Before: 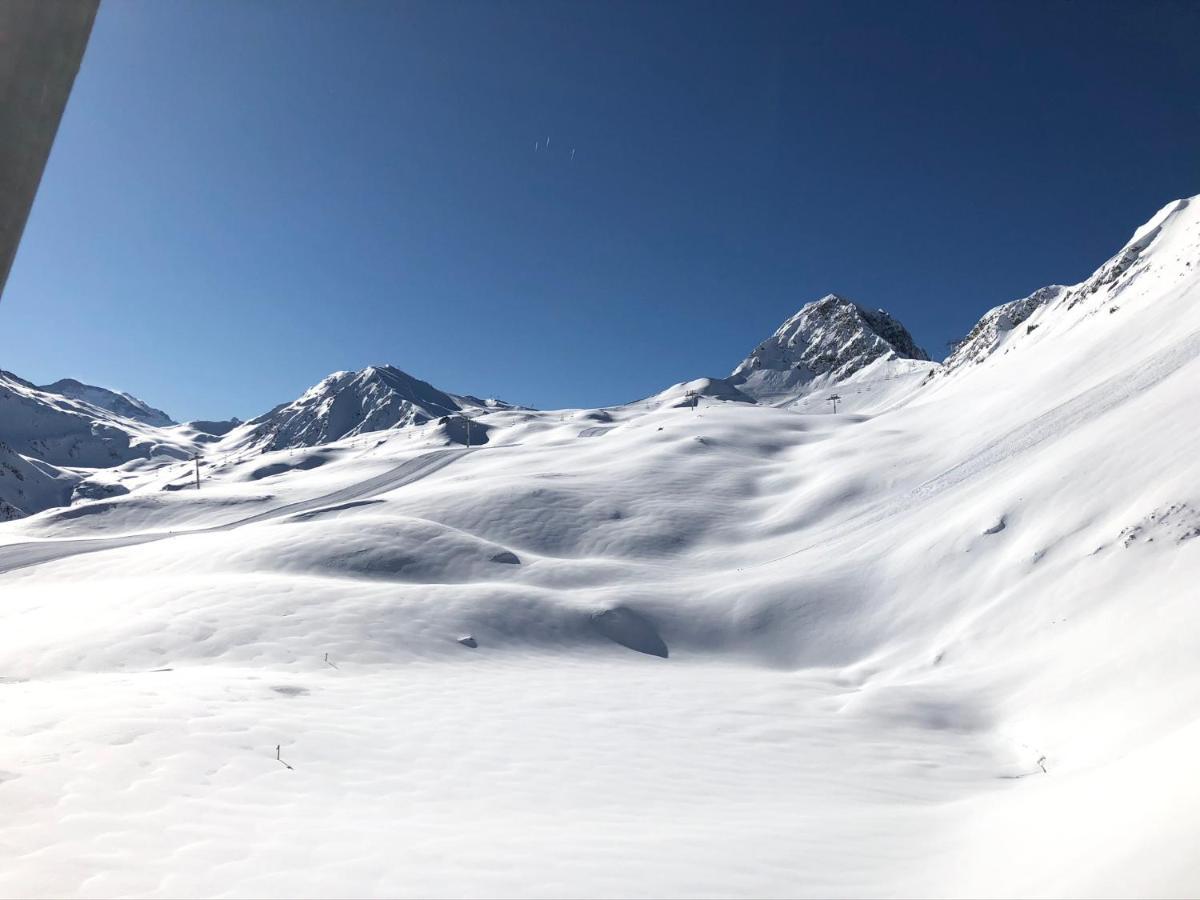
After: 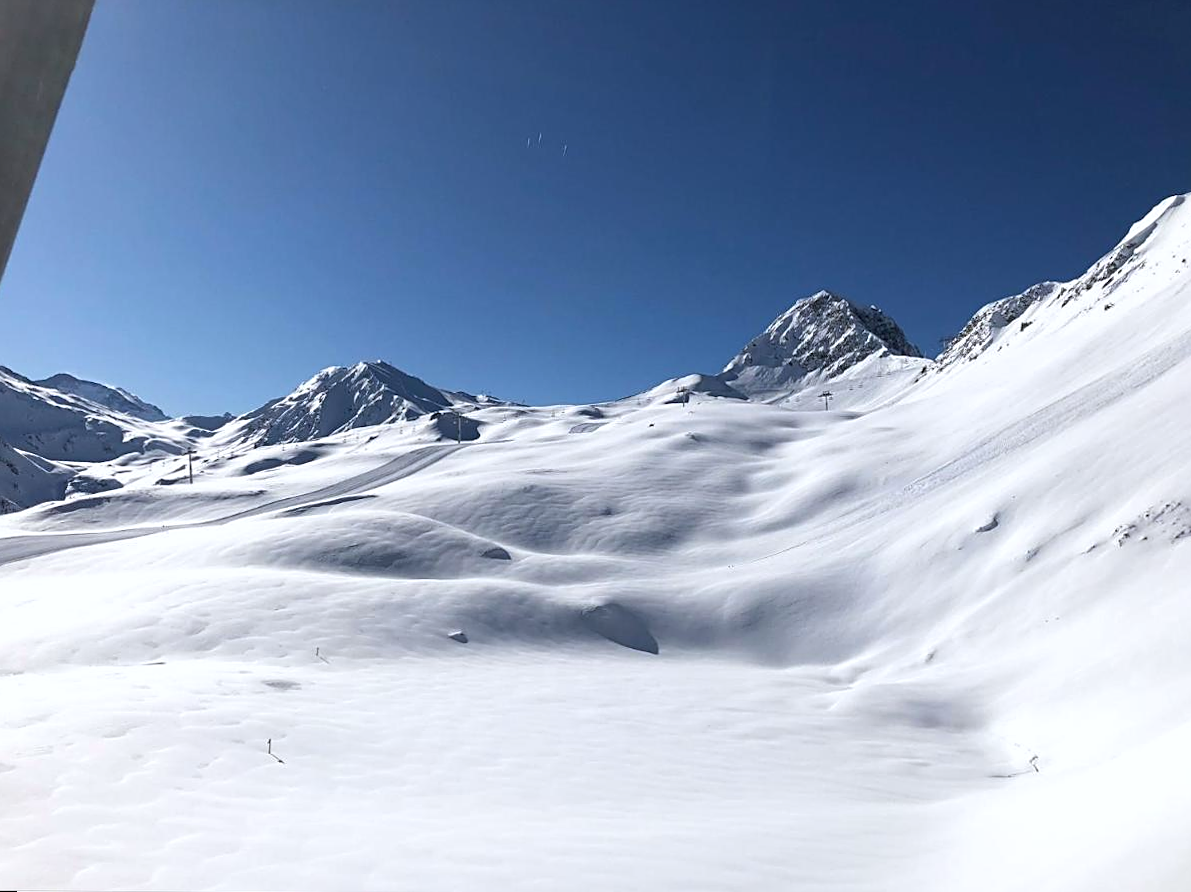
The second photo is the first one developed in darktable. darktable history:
white balance: red 0.983, blue 1.036
sharpen: on, module defaults
rotate and perspective: rotation 0.192°, lens shift (horizontal) -0.015, crop left 0.005, crop right 0.996, crop top 0.006, crop bottom 0.99
